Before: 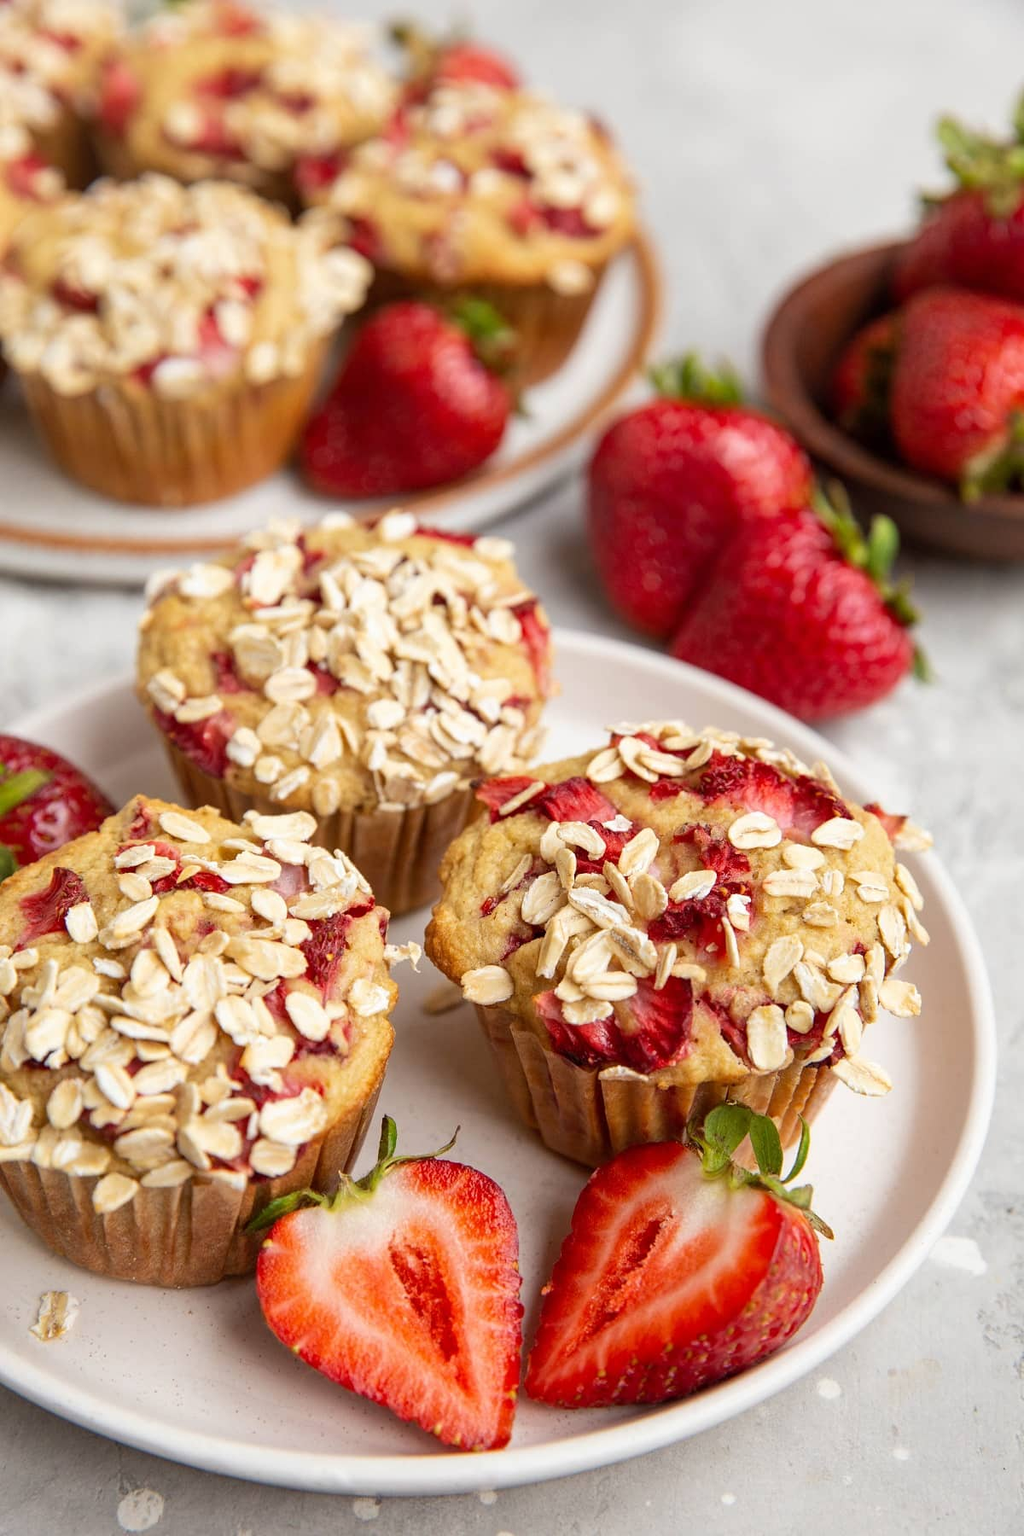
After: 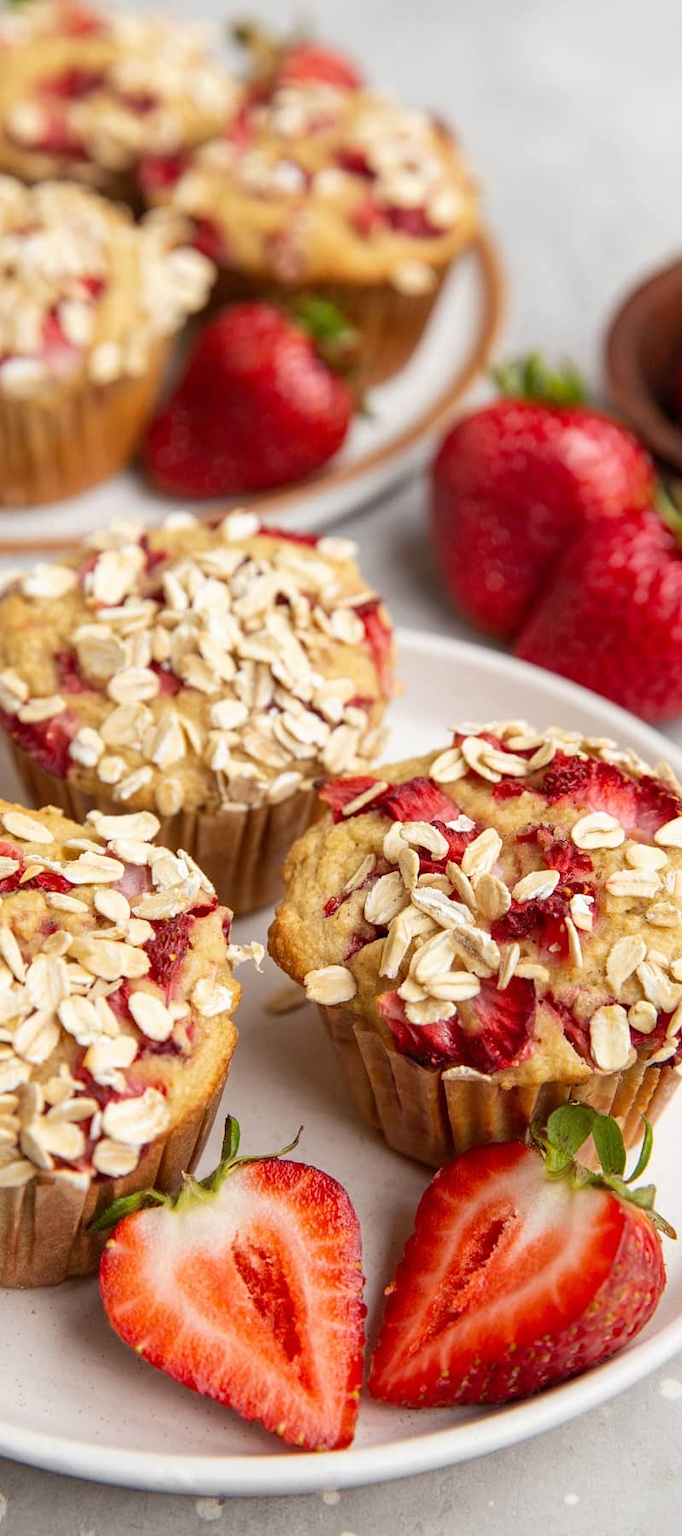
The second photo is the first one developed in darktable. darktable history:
crop: left 15.395%, right 17.93%
